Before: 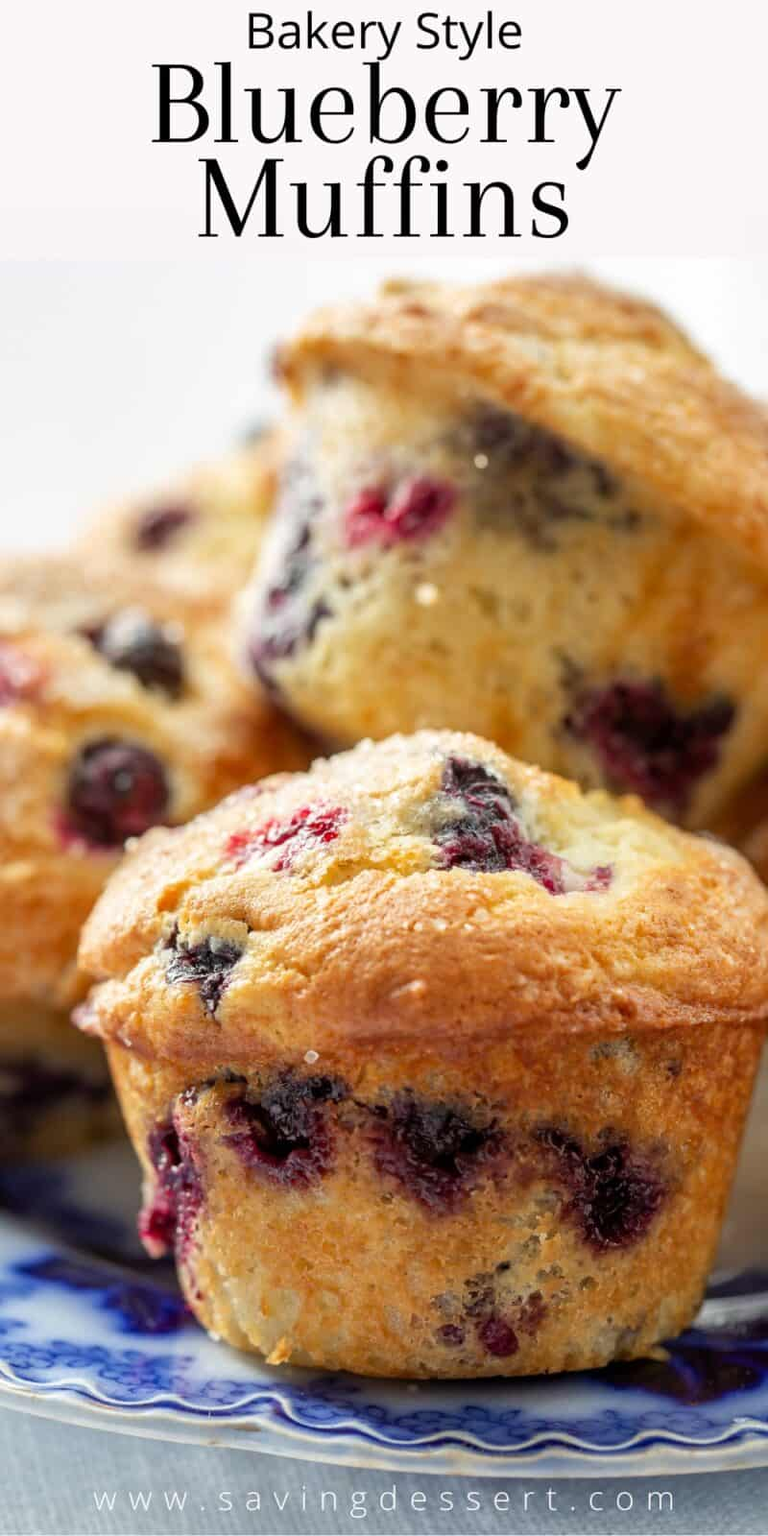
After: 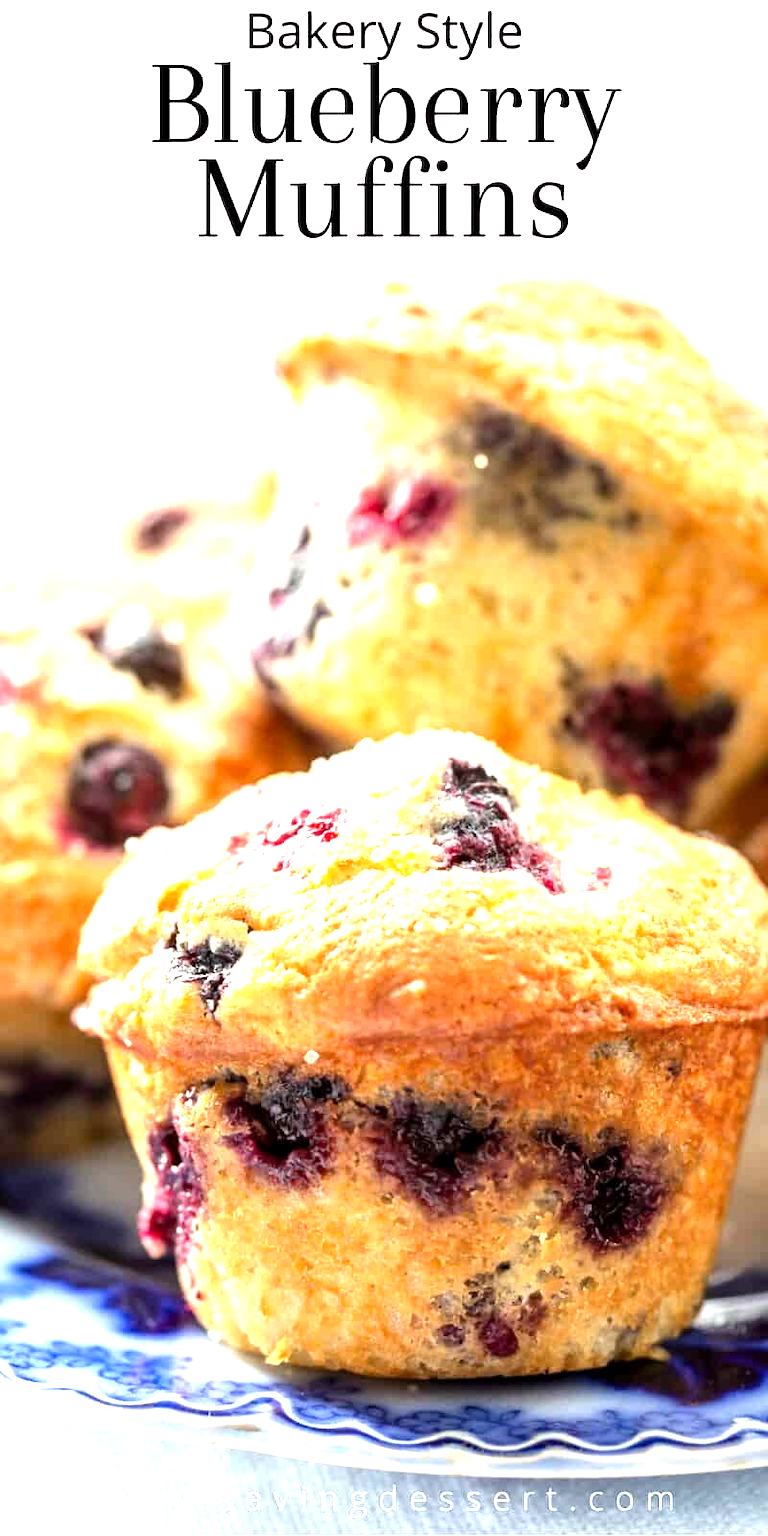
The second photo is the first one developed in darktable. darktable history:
tone equalizer: -8 EV -0.417 EV, -7 EV -0.389 EV, -6 EV -0.333 EV, -5 EV -0.222 EV, -3 EV 0.222 EV, -2 EV 0.333 EV, -1 EV 0.389 EV, +0 EV 0.417 EV, edges refinement/feathering 500, mask exposure compensation -1.57 EV, preserve details no
exposure: black level correction 0.001, exposure 1.116 EV, compensate highlight preservation false
